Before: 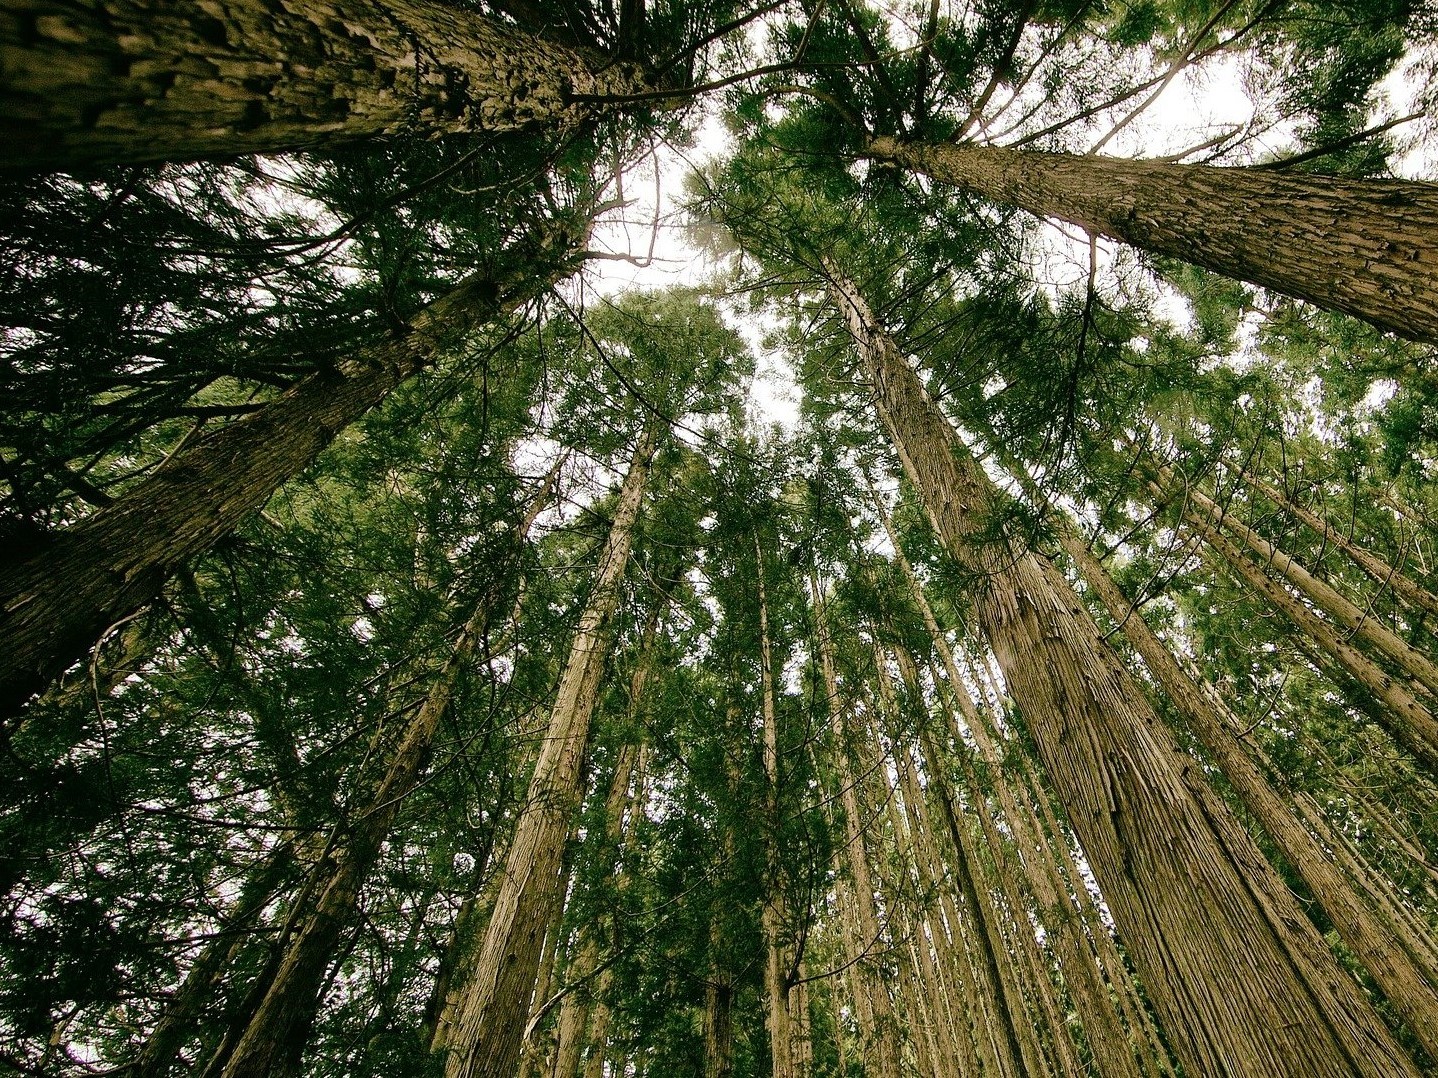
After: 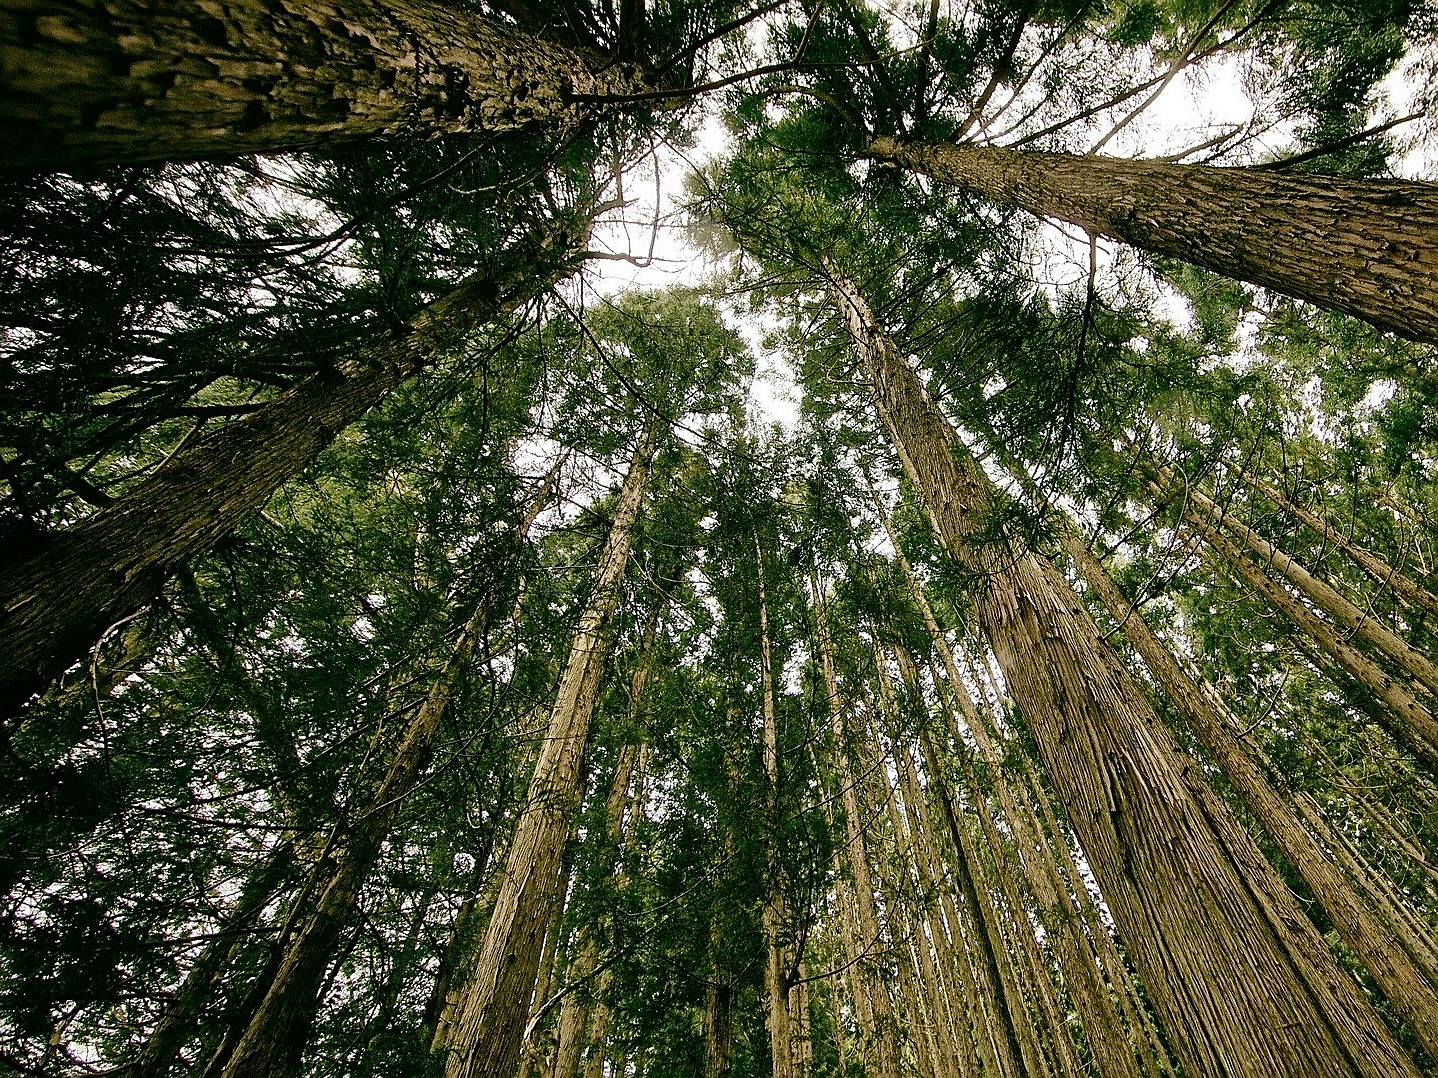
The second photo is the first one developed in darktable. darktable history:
contrast brightness saturation: contrast 0.031, brightness -0.043
sharpen: on, module defaults
